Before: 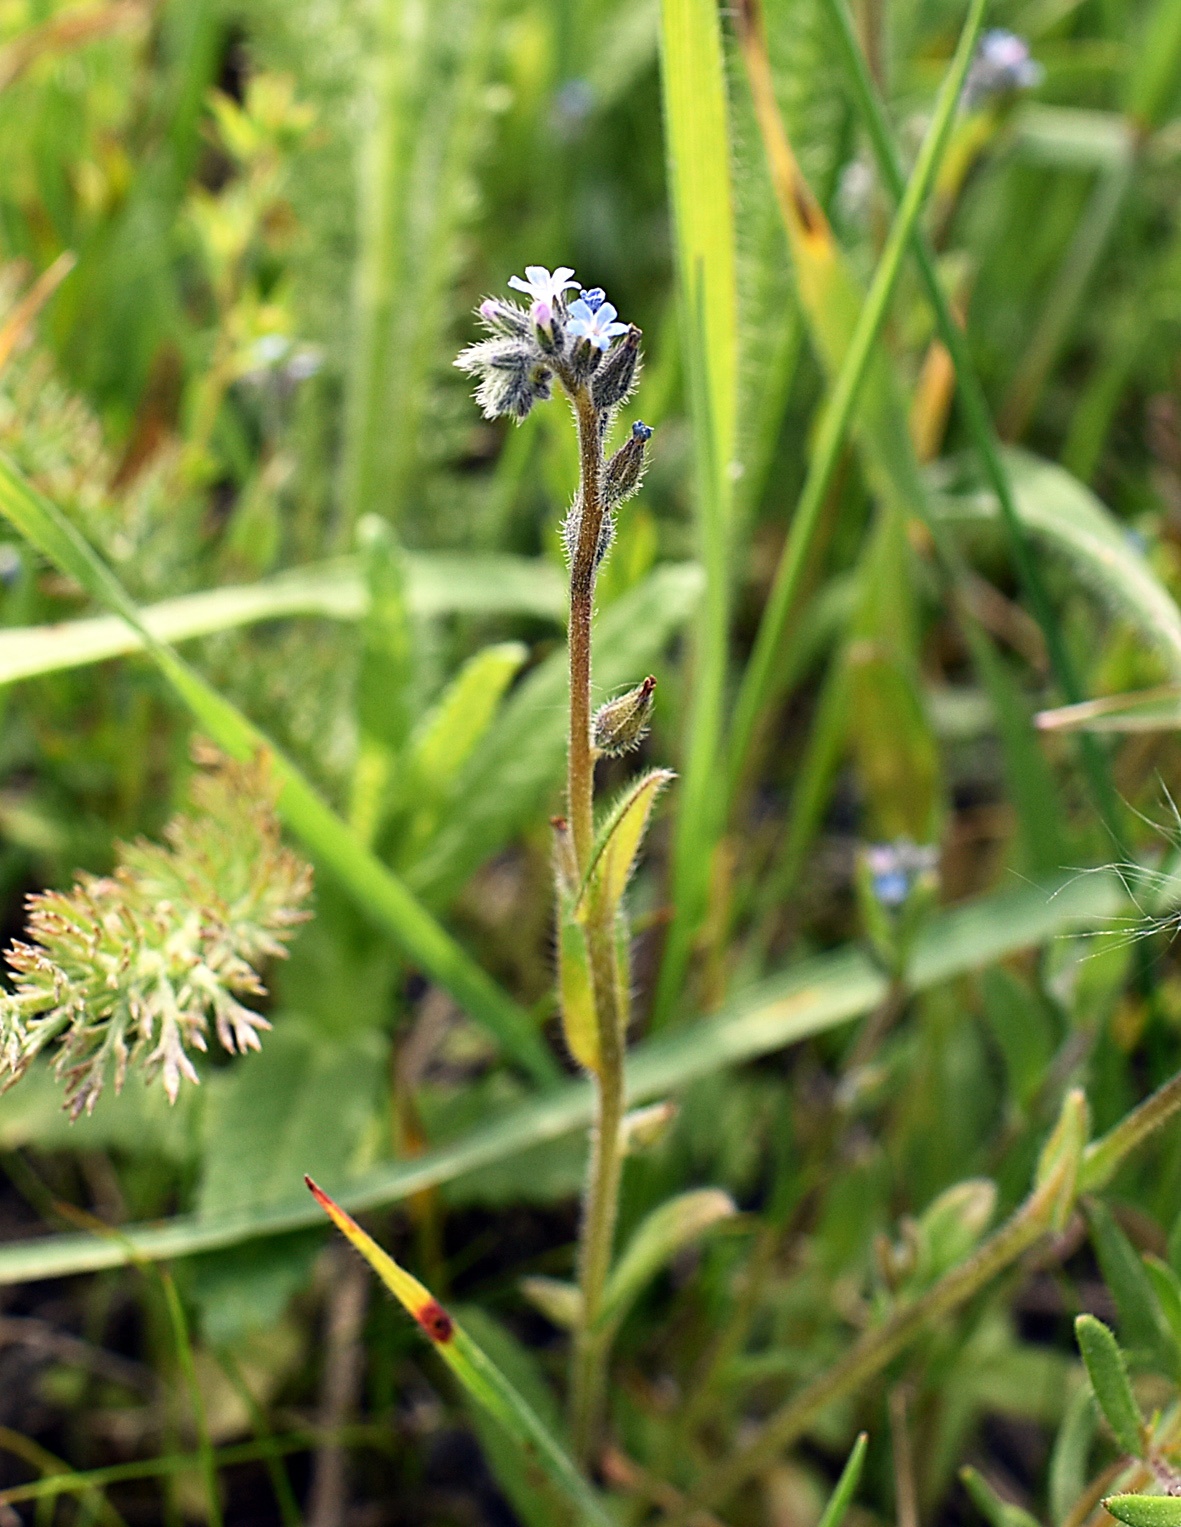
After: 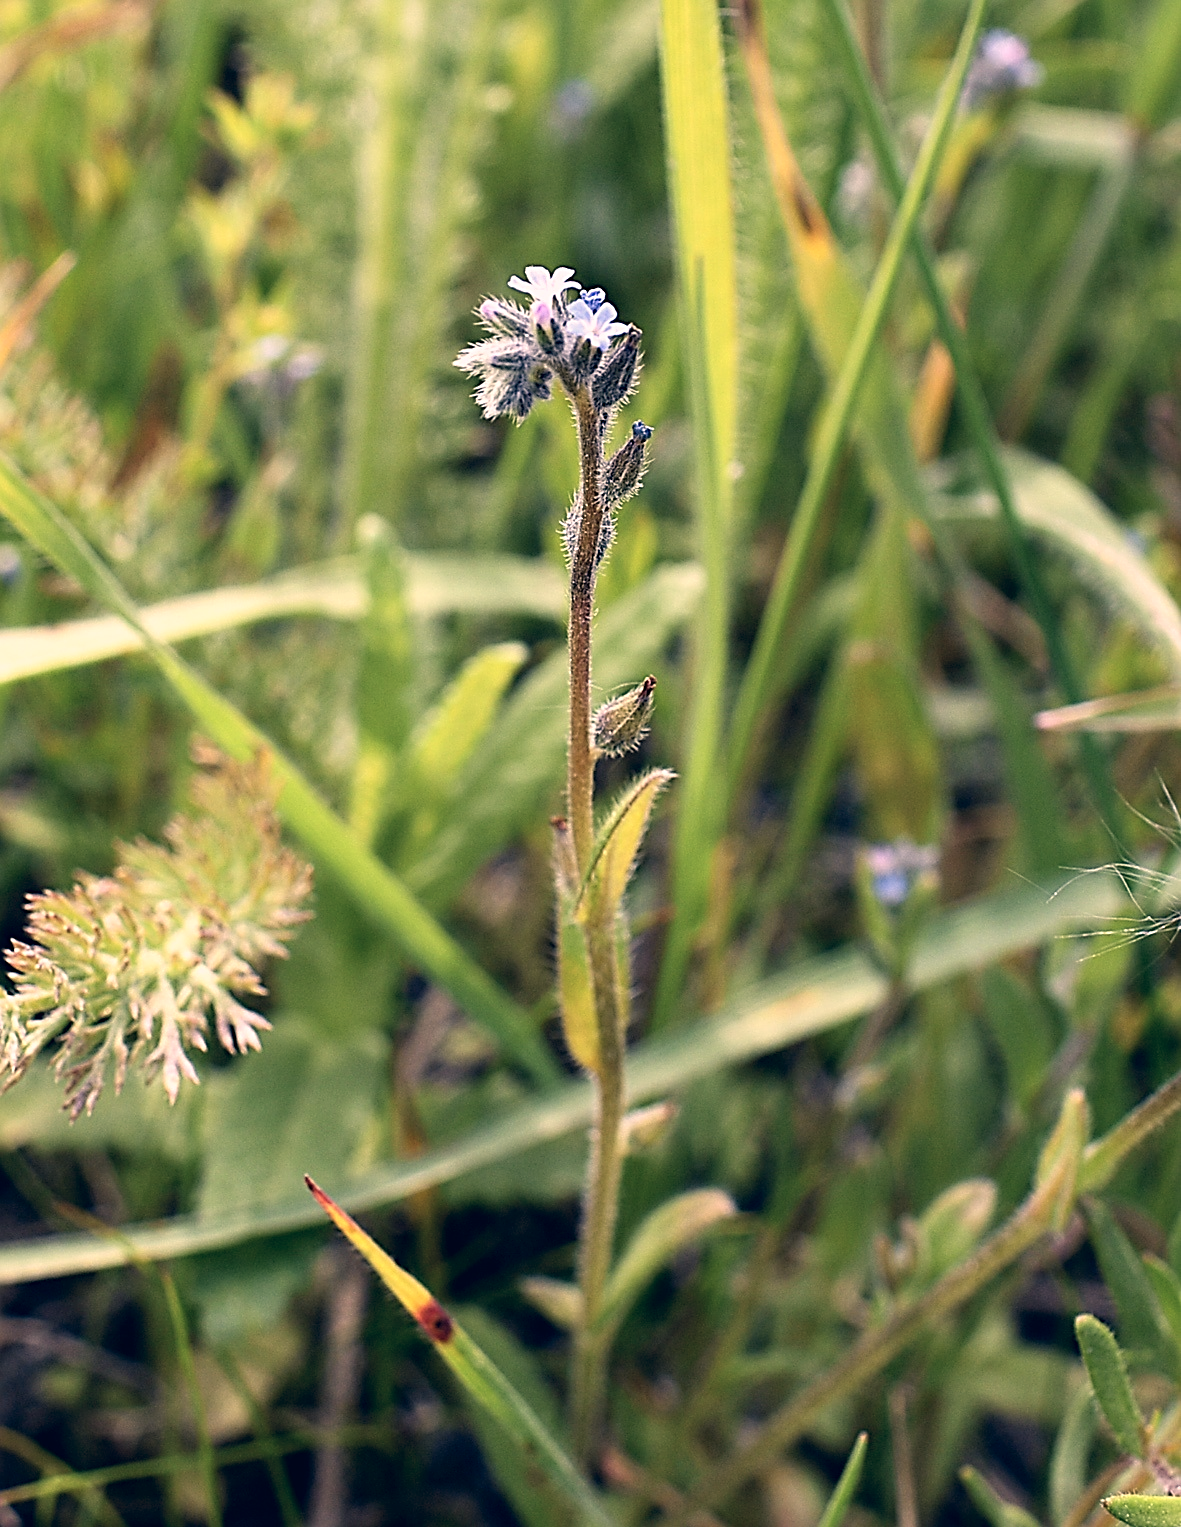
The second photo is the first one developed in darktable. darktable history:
white balance: emerald 1
sharpen: on, module defaults
color correction: highlights a* 14.46, highlights b* 5.85, shadows a* -5.53, shadows b* -15.24, saturation 0.85
